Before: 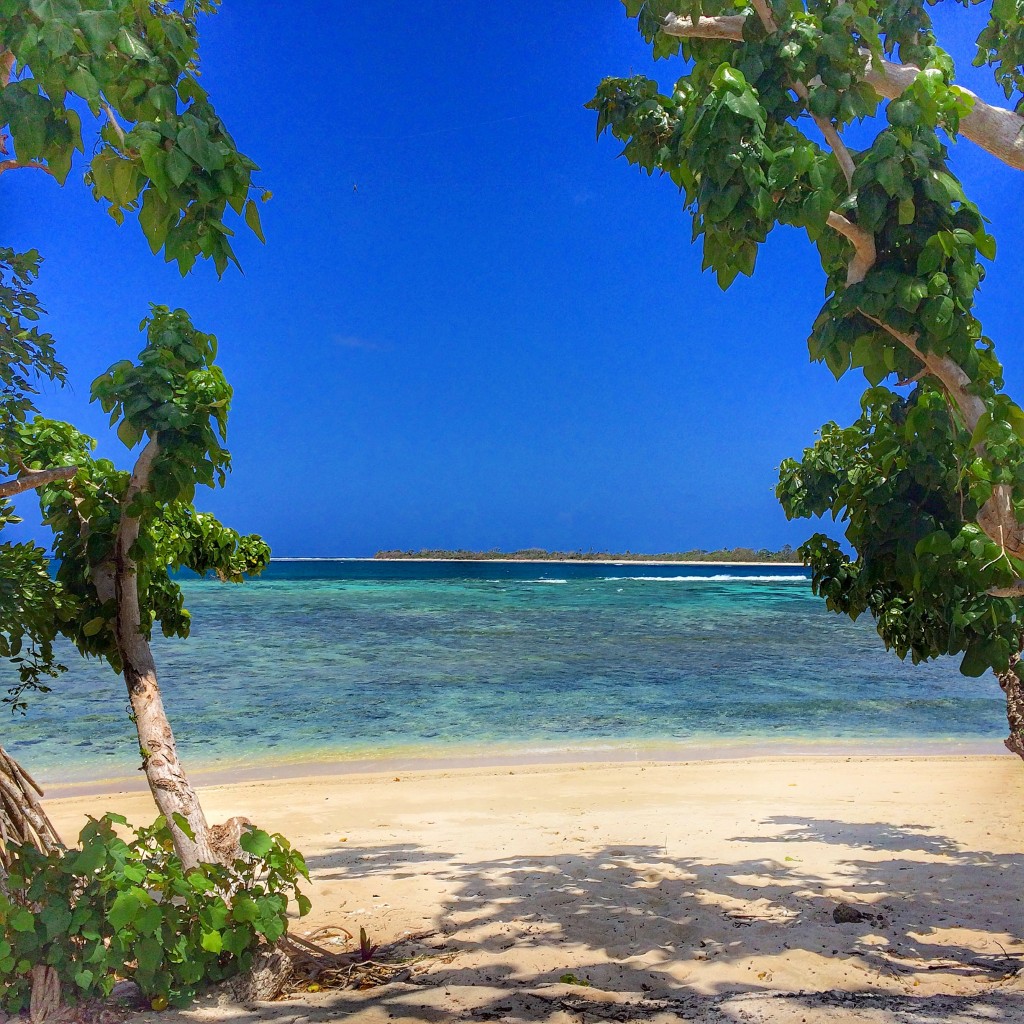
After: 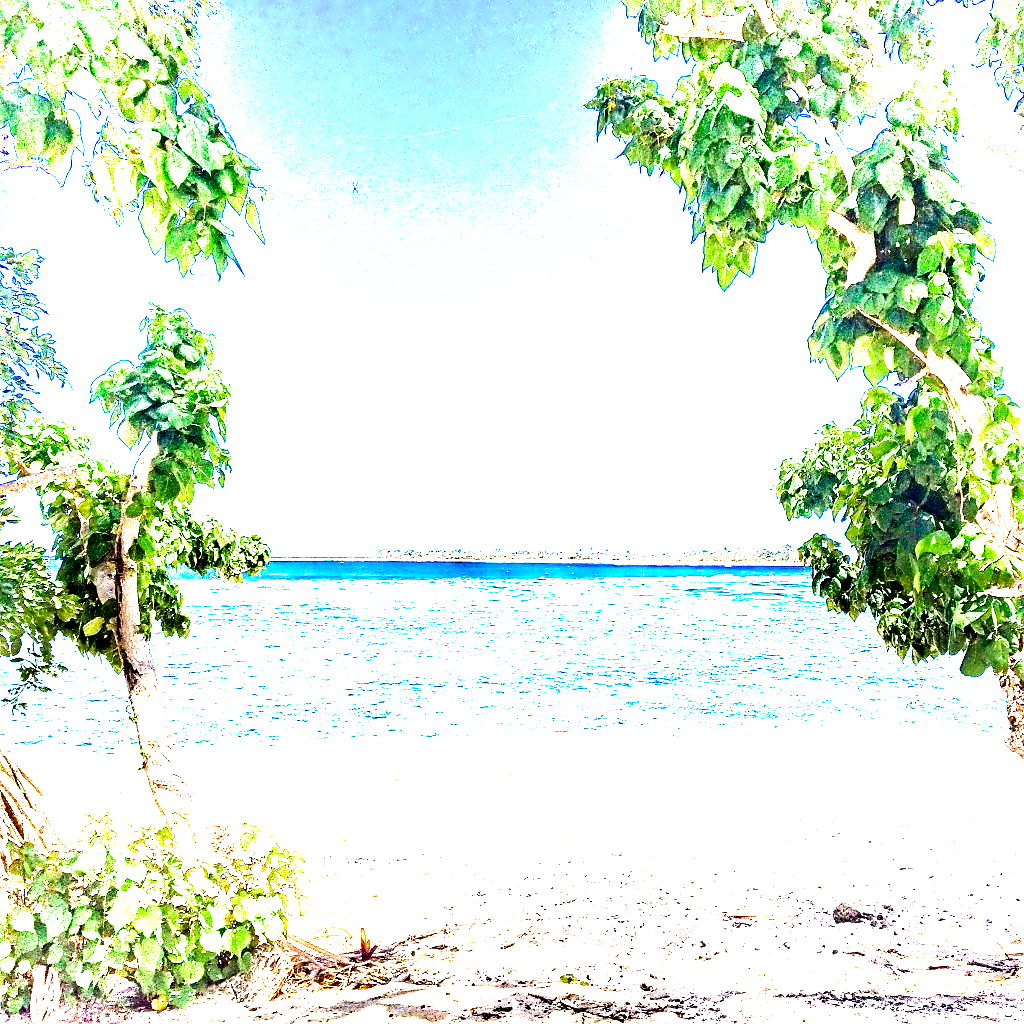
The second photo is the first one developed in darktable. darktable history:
contrast equalizer: octaves 7, y [[0.5, 0.542, 0.583, 0.625, 0.667, 0.708], [0.5 ×6], [0.5 ×6], [0, 0.033, 0.067, 0.1, 0.133, 0.167], [0, 0.05, 0.1, 0.15, 0.2, 0.25]]
filmic rgb: black relative exposure -8.2 EV, white relative exposure 2.2 EV, threshold 3 EV, hardness 7.11, latitude 85.74%, contrast 1.696, highlights saturation mix -4%, shadows ↔ highlights balance -2.69%, preserve chrominance no, color science v5 (2021), contrast in shadows safe, contrast in highlights safe, enable highlight reconstruction true
exposure: exposure 3 EV, compensate highlight preservation false
